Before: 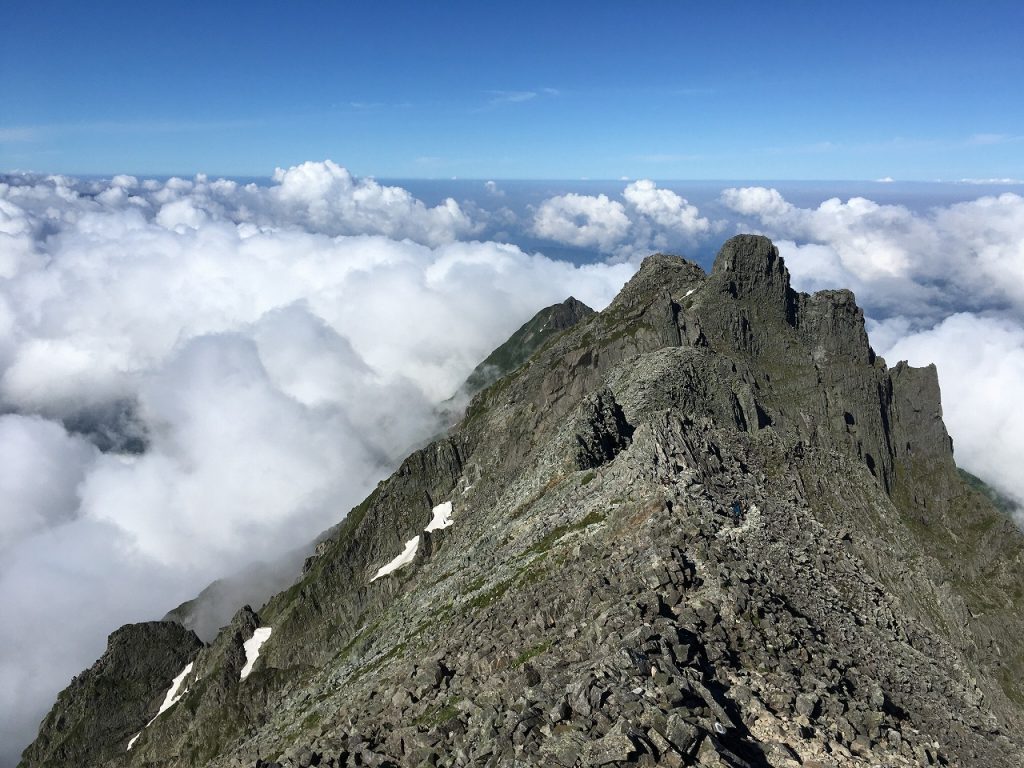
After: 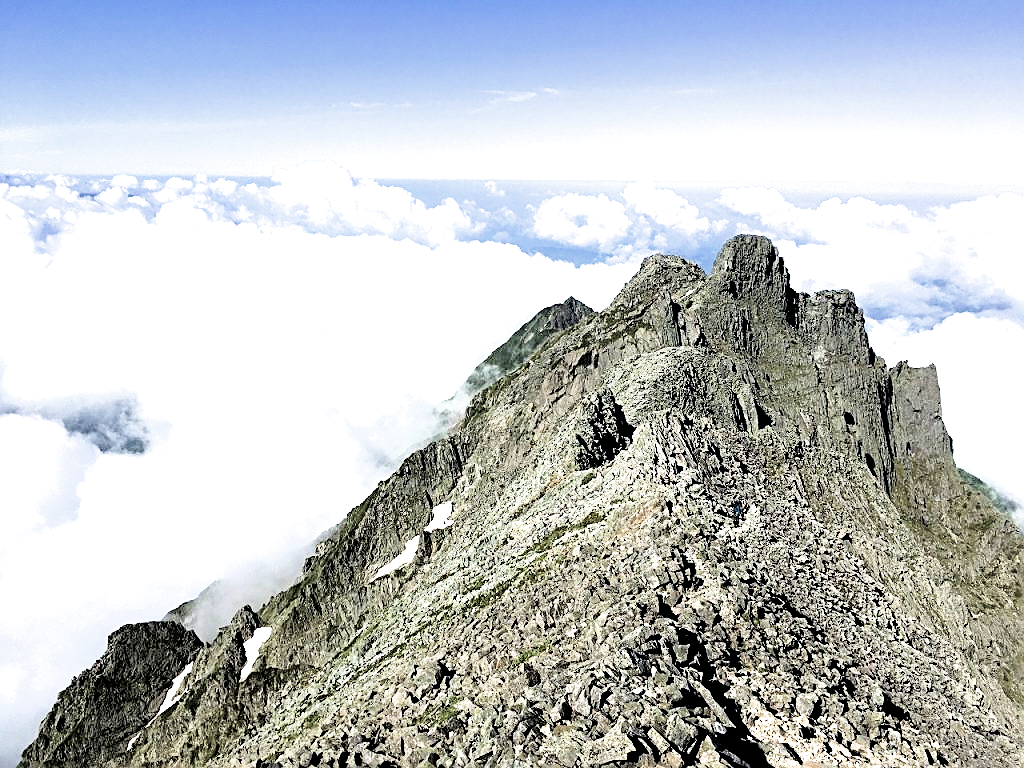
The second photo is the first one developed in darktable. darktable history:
velvia: on, module defaults
exposure: black level correction 0, exposure 1.4 EV, compensate highlight preservation false
color correction: saturation 0.8
tone equalizer: -8 EV -0.75 EV, -7 EV -0.7 EV, -6 EV -0.6 EV, -5 EV -0.4 EV, -3 EV 0.4 EV, -2 EV 0.6 EV, -1 EV 0.7 EV, +0 EV 0.75 EV, edges refinement/feathering 500, mask exposure compensation -1.57 EV, preserve details no
sharpen: amount 0.6
filmic rgb: black relative exposure -3.31 EV, white relative exposure 3.45 EV, hardness 2.36, contrast 1.103
